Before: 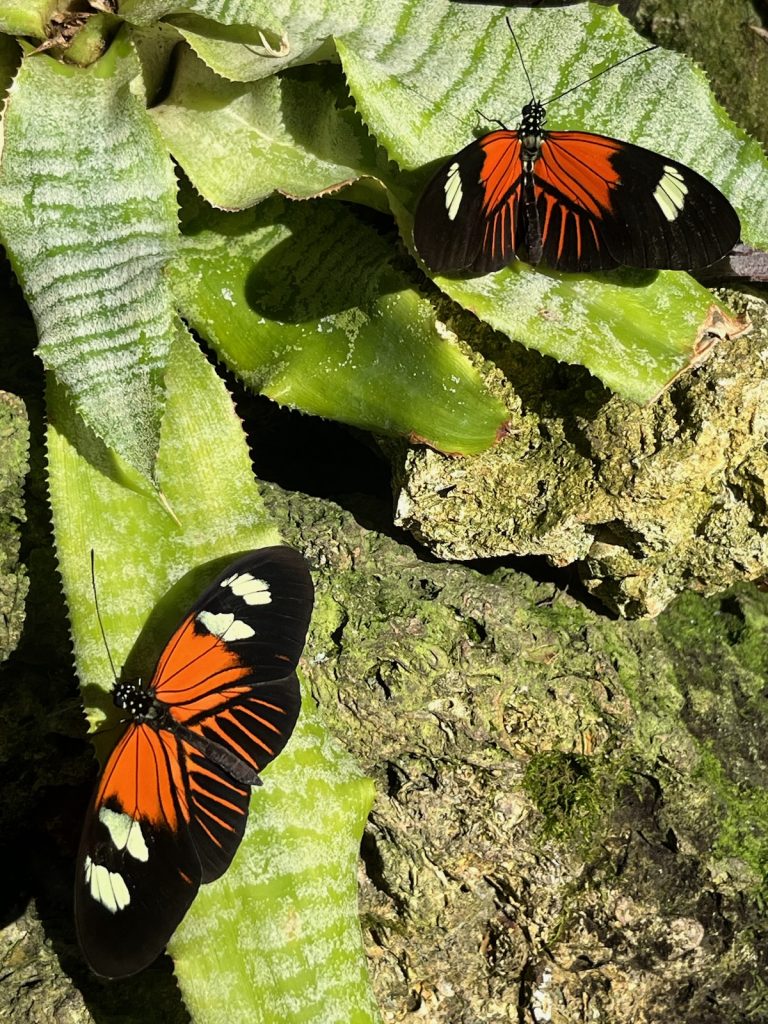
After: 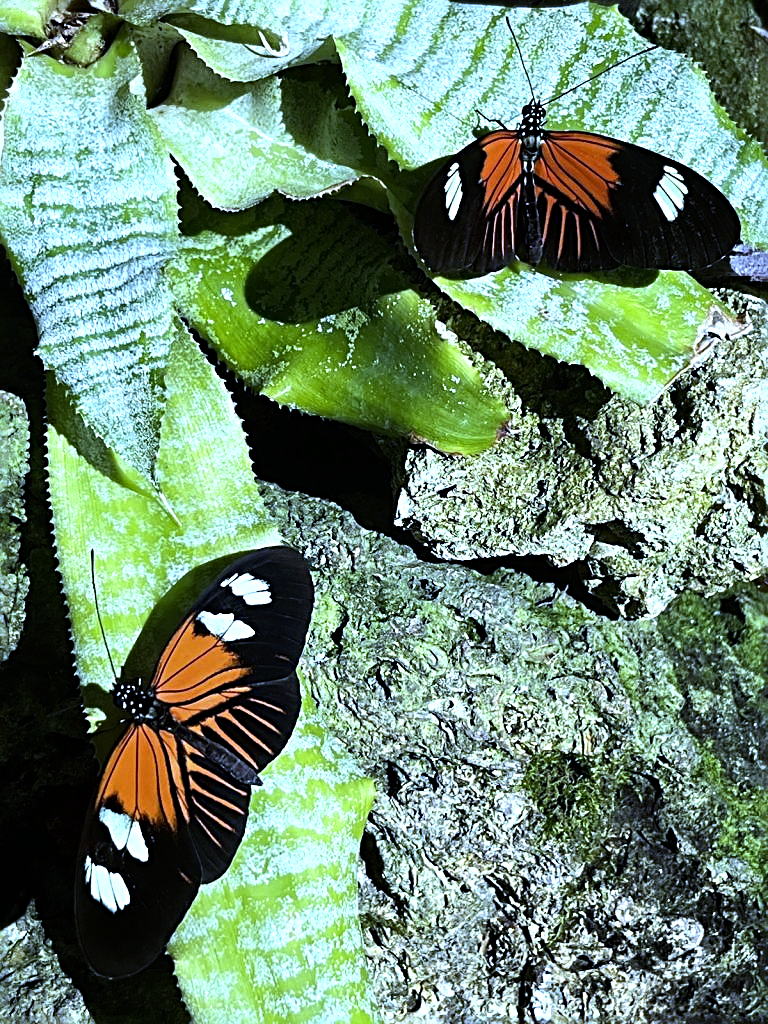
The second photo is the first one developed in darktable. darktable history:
tone equalizer: -8 EV -0.75 EV, -7 EV -0.7 EV, -6 EV -0.6 EV, -5 EV -0.4 EV, -3 EV 0.4 EV, -2 EV 0.6 EV, -1 EV 0.7 EV, +0 EV 0.75 EV, edges refinement/feathering 500, mask exposure compensation -1.57 EV, preserve details no
white balance: red 0.766, blue 1.537
sharpen: radius 3.119
